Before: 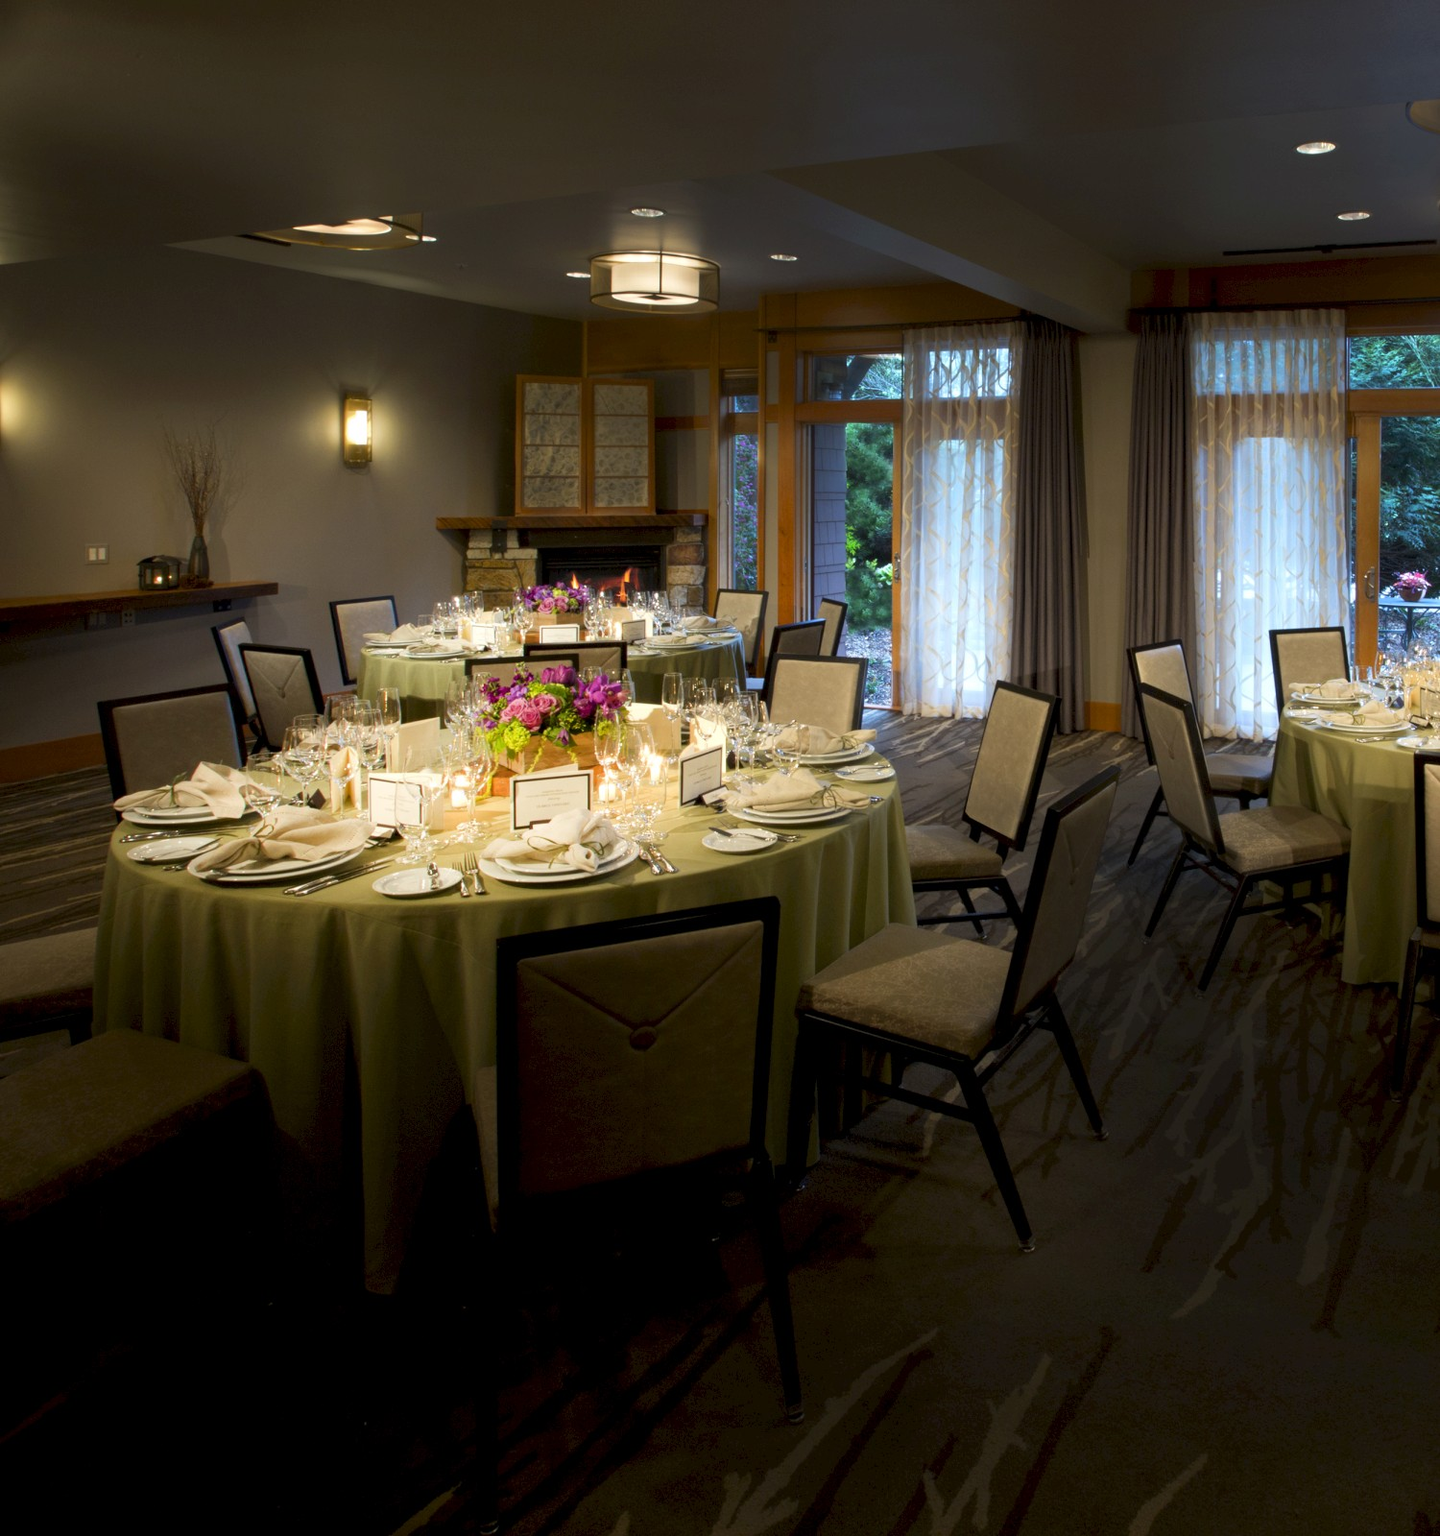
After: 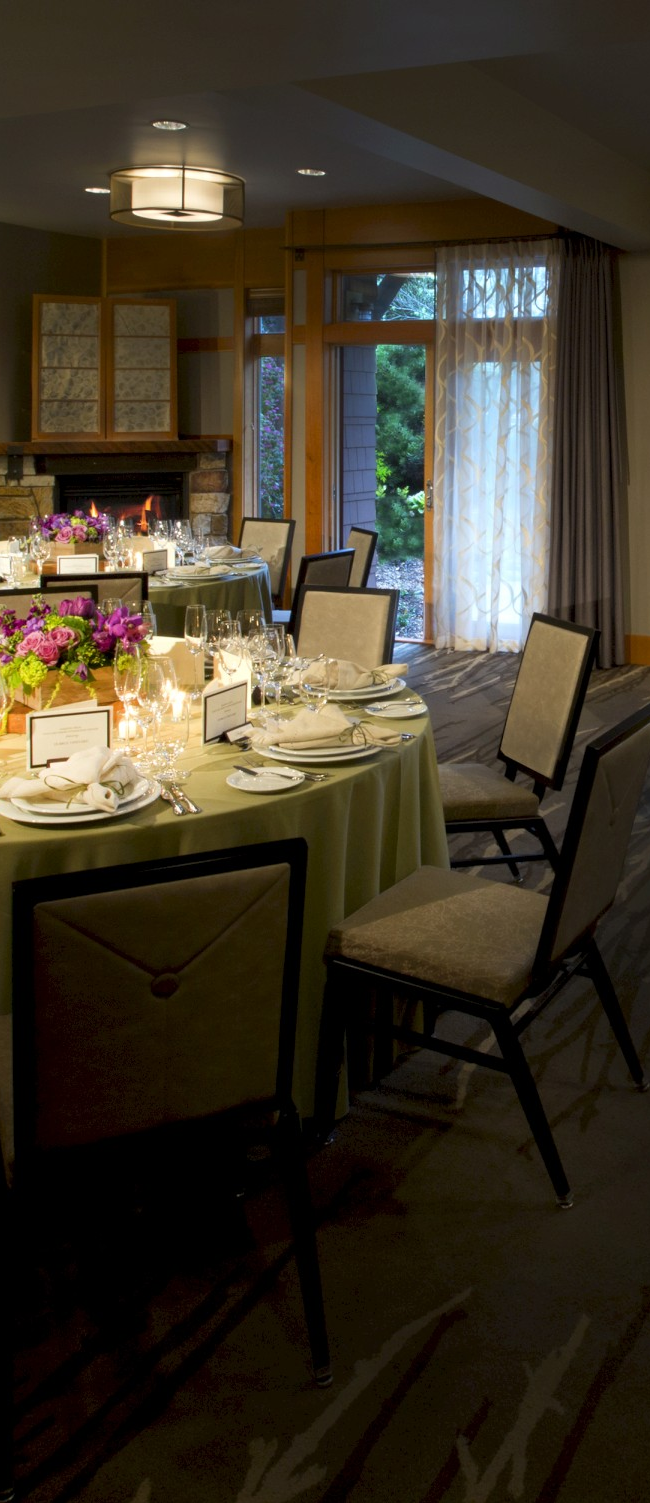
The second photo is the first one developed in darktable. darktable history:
crop: left 33.714%, top 6.022%, right 22.896%
